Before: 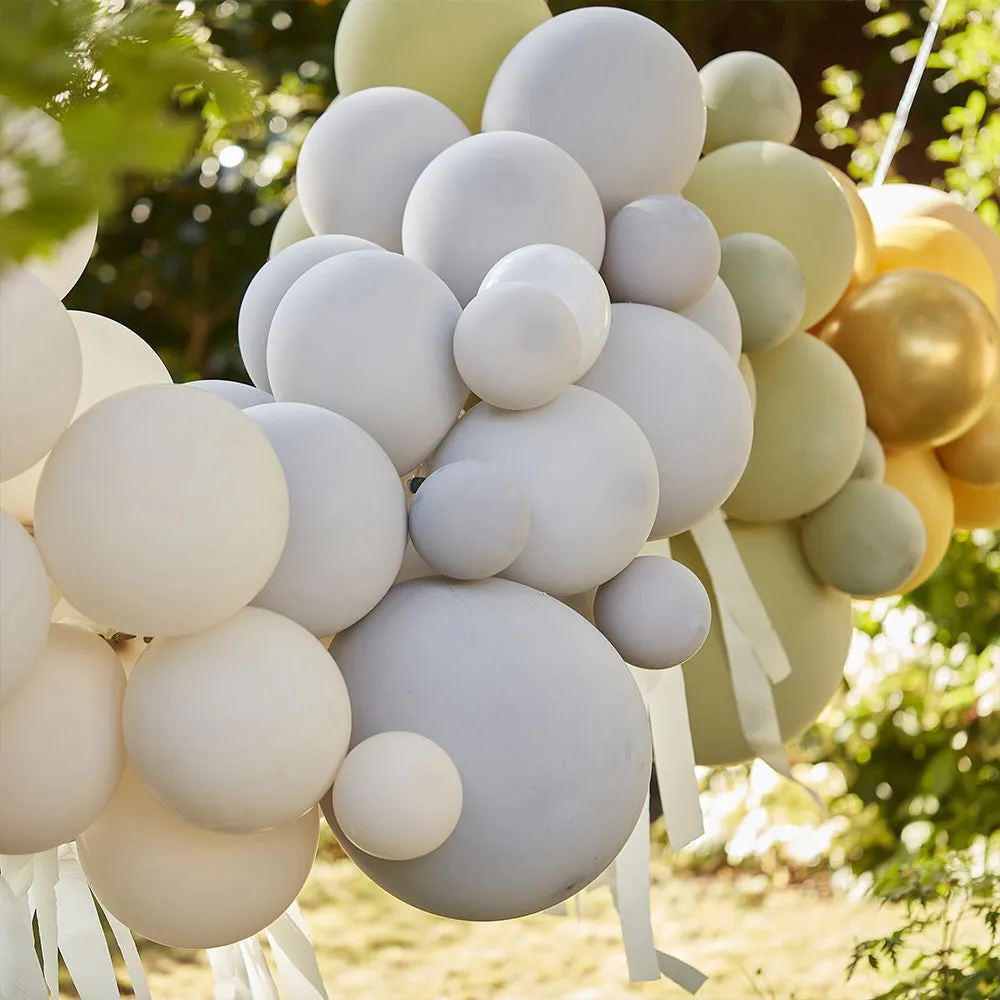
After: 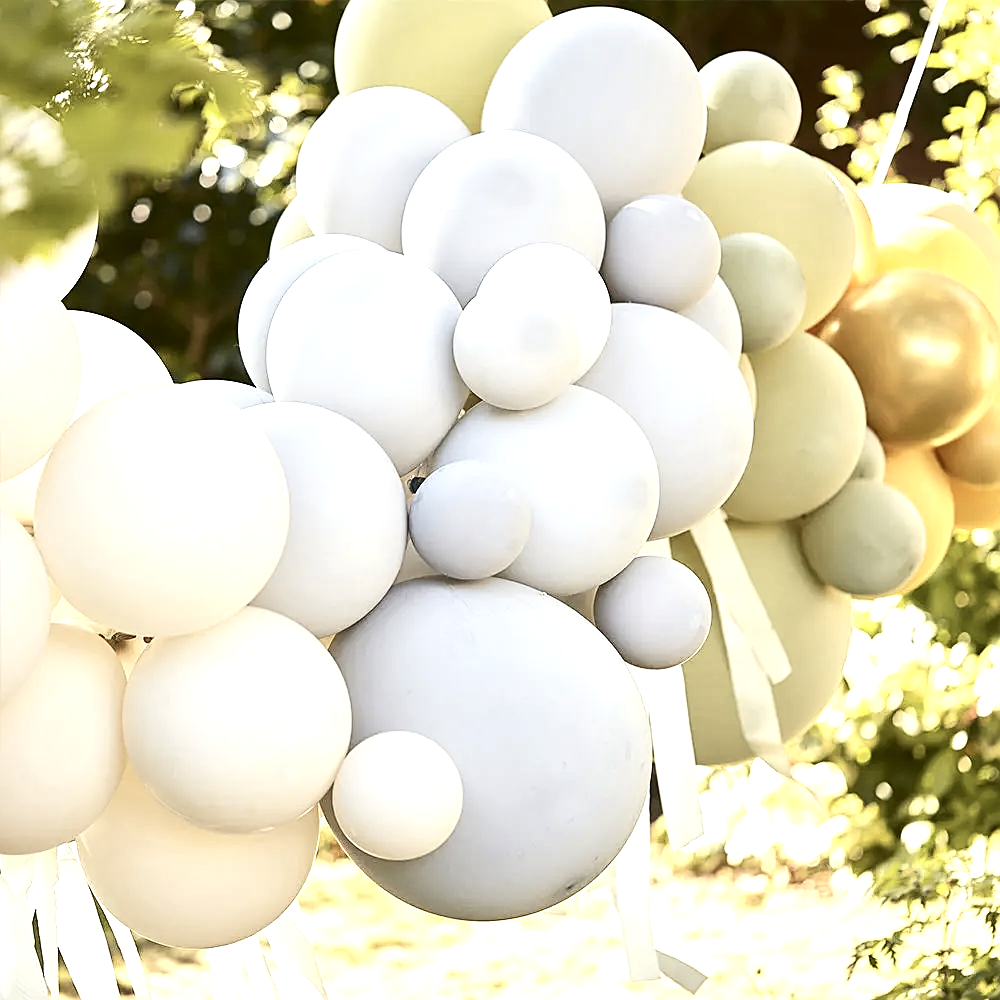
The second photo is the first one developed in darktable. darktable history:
sharpen: on, module defaults
contrast brightness saturation: contrast 0.1, saturation -0.3
tone curve: curves: ch0 [(0, 0) (0.227, 0.17) (0.766, 0.774) (1, 1)]; ch1 [(0, 0) (0.114, 0.127) (0.437, 0.452) (0.498, 0.495) (0.579, 0.576) (1, 1)]; ch2 [(0, 0) (0.233, 0.259) (0.493, 0.492) (0.568, 0.579) (1, 1)], color space Lab, independent channels, preserve colors none
exposure: black level correction 0, exposure 1 EV, compensate exposure bias true, compensate highlight preservation false
